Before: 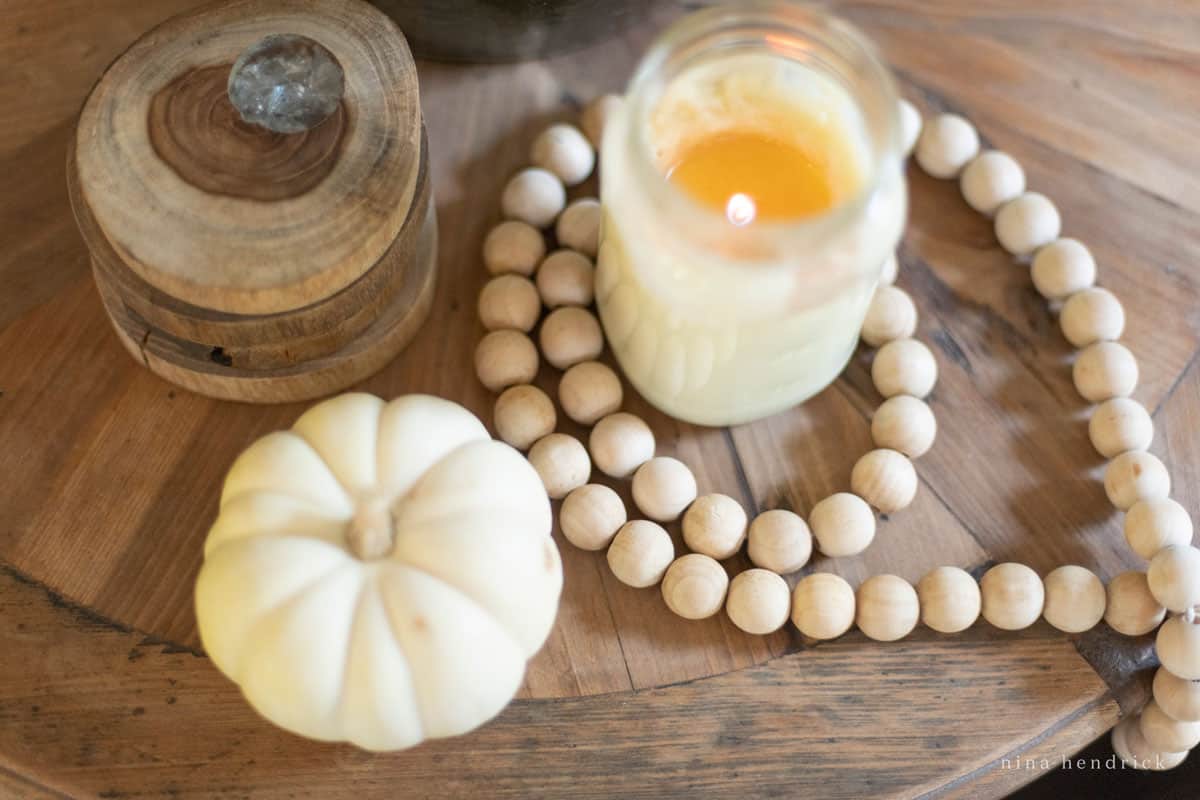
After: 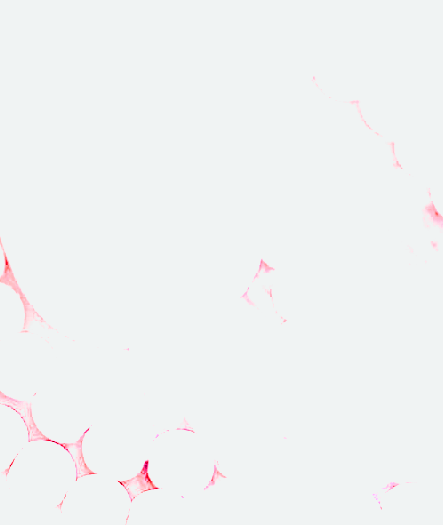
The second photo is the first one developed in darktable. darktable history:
filmic rgb: black relative exposure -7.65 EV, white relative exposure 4.56 EV, hardness 3.61
tone curve: curves: ch0 [(0, 0.015) (0.037, 0.022) (0.131, 0.116) (0.316, 0.345) (0.49, 0.615) (0.677, 0.82) (0.813, 0.891) (1, 0.955)]; ch1 [(0, 0) (0.366, 0.367) (0.475, 0.462) (0.494, 0.496) (0.504, 0.497) (0.554, 0.571) (0.618, 0.668) (1, 1)]; ch2 [(0, 0) (0.333, 0.346) (0.375, 0.375) (0.435, 0.424) (0.476, 0.492) (0.502, 0.499) (0.525, 0.522) (0.558, 0.575) (0.614, 0.656) (1, 1)], color space Lab, independent channels, preserve colors none
color balance rgb: shadows lift › chroma 2%, shadows lift › hue 135.47°, highlights gain › chroma 2%, highlights gain › hue 291.01°, global offset › luminance 0.5%, perceptual saturation grading › global saturation -10.8%, perceptual saturation grading › highlights -26.83%, perceptual saturation grading › shadows 21.25%, perceptual brilliance grading › highlights 17.77%, perceptual brilliance grading › mid-tones 31.71%, perceptual brilliance grading › shadows -31.01%, global vibrance 24.91%
white balance: red 8, blue 8
crop and rotate: left 49.936%, top 10.094%, right 13.136%, bottom 24.256%
sharpen: on, module defaults
